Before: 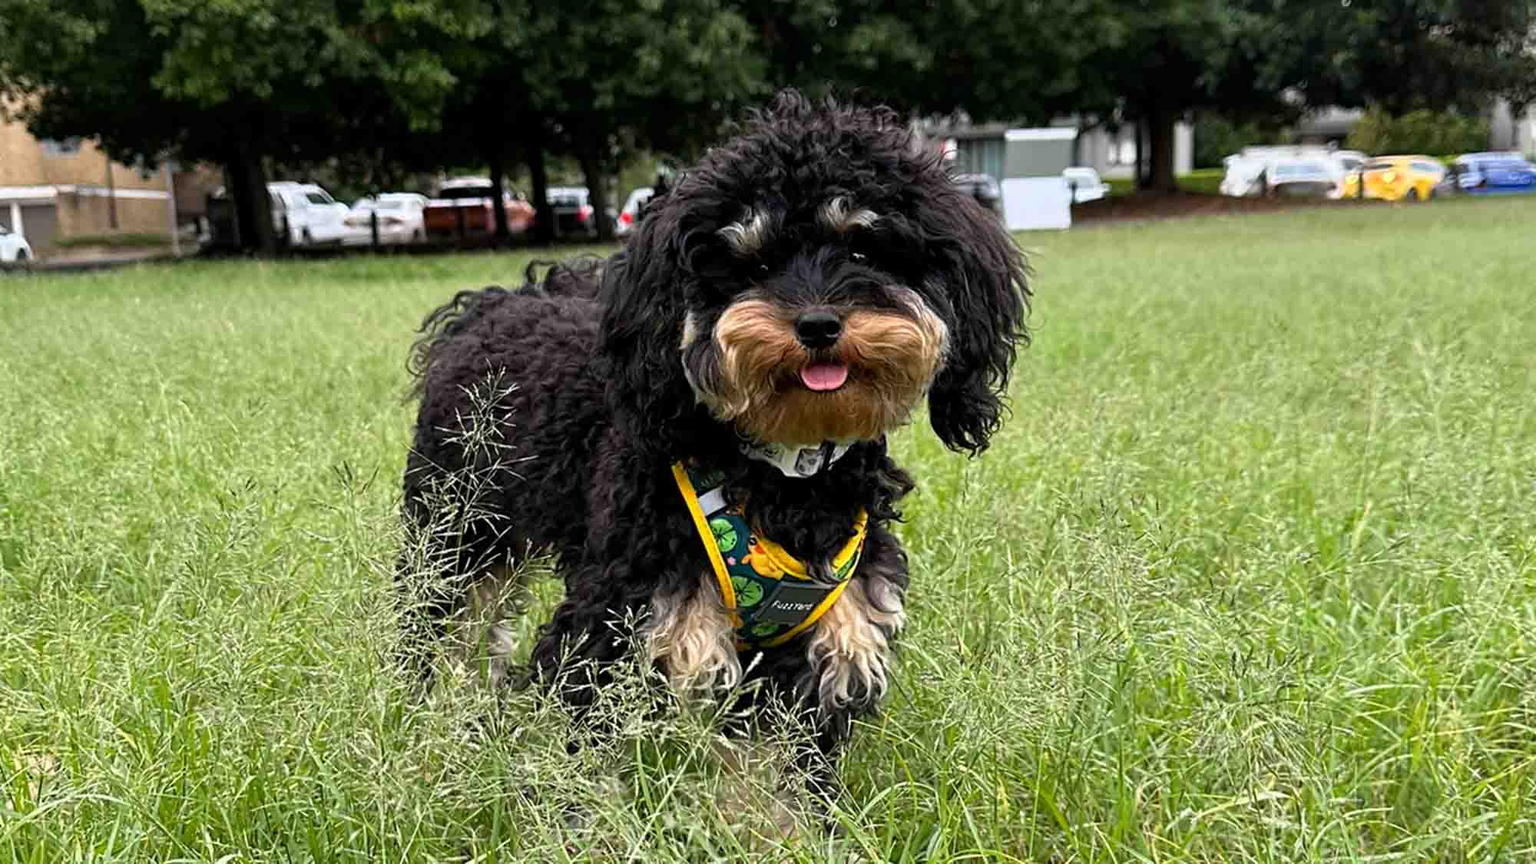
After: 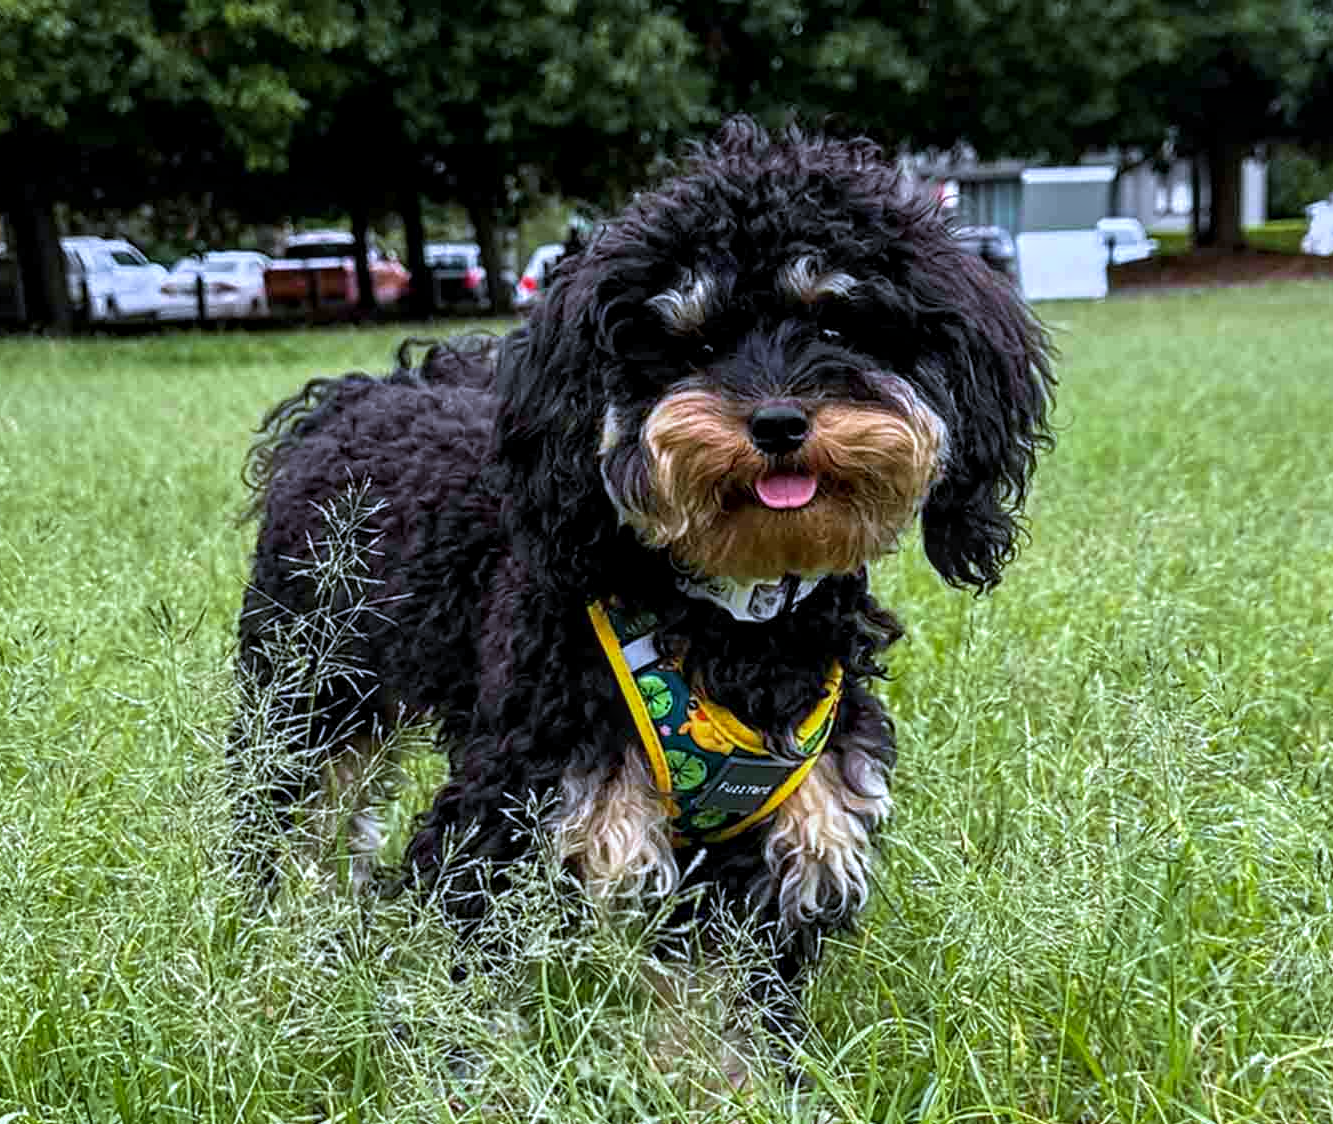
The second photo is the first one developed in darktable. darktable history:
crop and rotate: left 14.385%, right 18.948%
tone equalizer: on, module defaults
white balance: red 0.948, green 1.02, blue 1.176
velvia: on, module defaults
local contrast: highlights 25%, detail 130%
